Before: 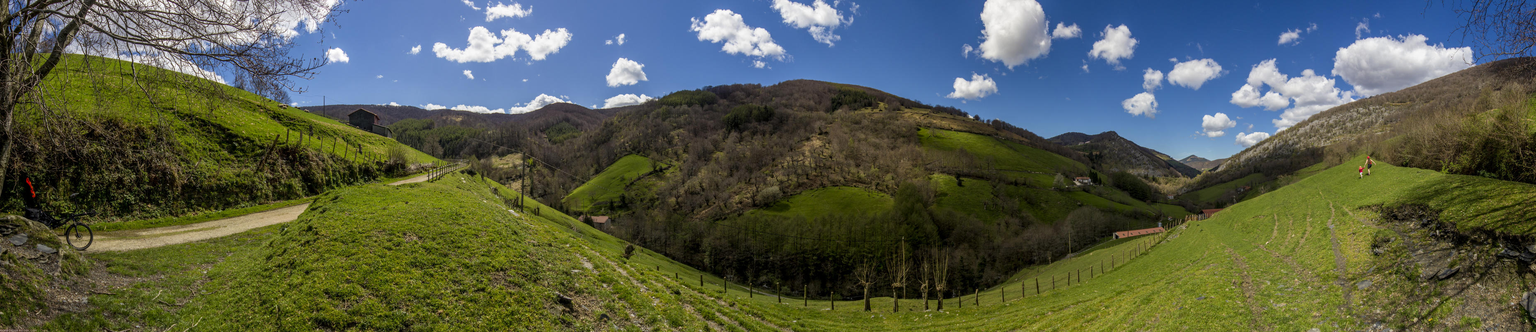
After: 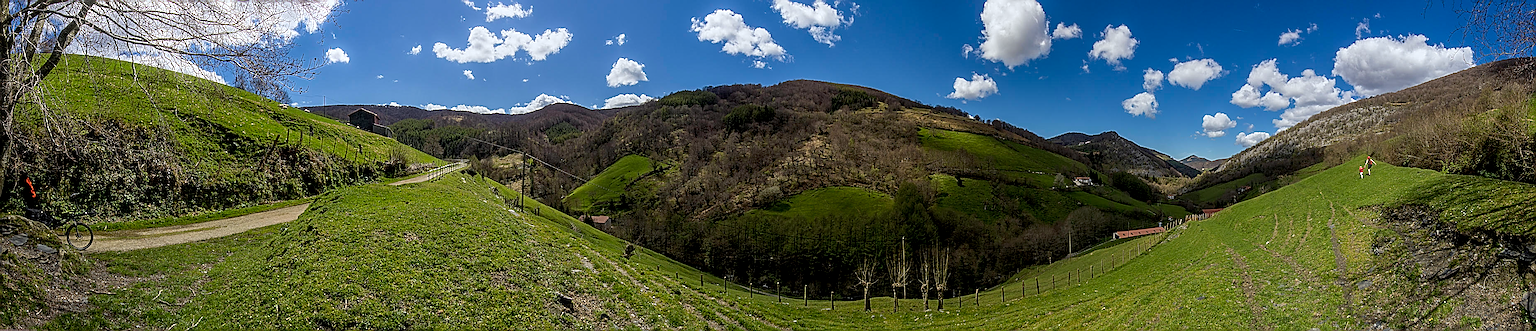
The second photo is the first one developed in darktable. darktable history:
bloom: size 3%, threshold 100%, strength 0%
sharpen: amount 2
graduated density: rotation -180°, offset 27.42
tone equalizer: on, module defaults
local contrast: highlights 100%, shadows 100%, detail 120%, midtone range 0.2
white balance: red 0.976, blue 1.04
